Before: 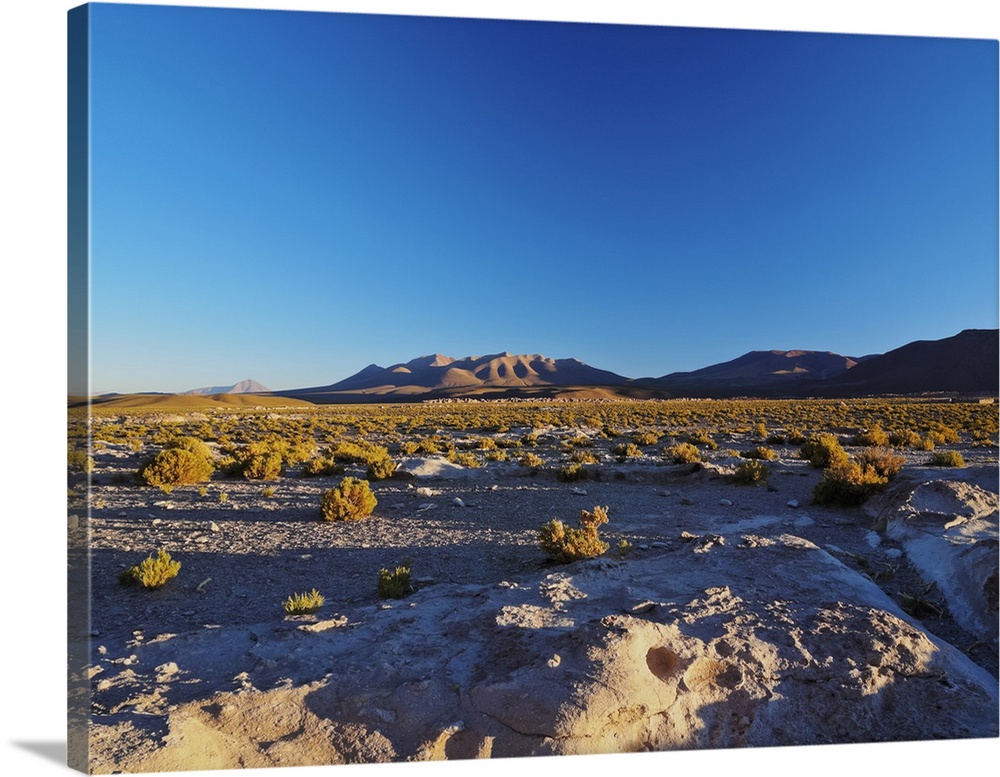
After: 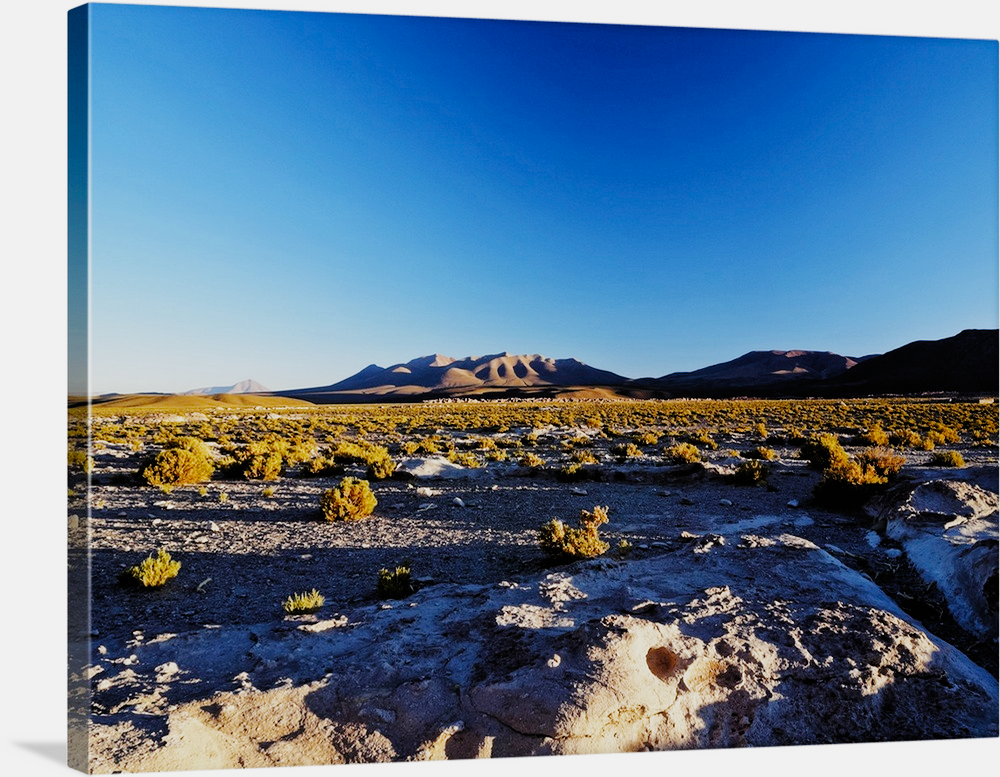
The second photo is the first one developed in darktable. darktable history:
tone equalizer: -8 EV -0.382 EV, -7 EV -0.387 EV, -6 EV -0.318 EV, -5 EV -0.198 EV, -3 EV 0.254 EV, -2 EV 0.348 EV, -1 EV 0.408 EV, +0 EV 0.417 EV, smoothing diameter 24.93%, edges refinement/feathering 5.87, preserve details guided filter
filmic rgb: black relative exposure -5.14 EV, white relative exposure 3.96 EV, hardness 2.88, contrast 1.3, highlights saturation mix -9.97%, add noise in highlights 0.001, preserve chrominance no, color science v3 (2019), use custom middle-gray values true, contrast in highlights soft
